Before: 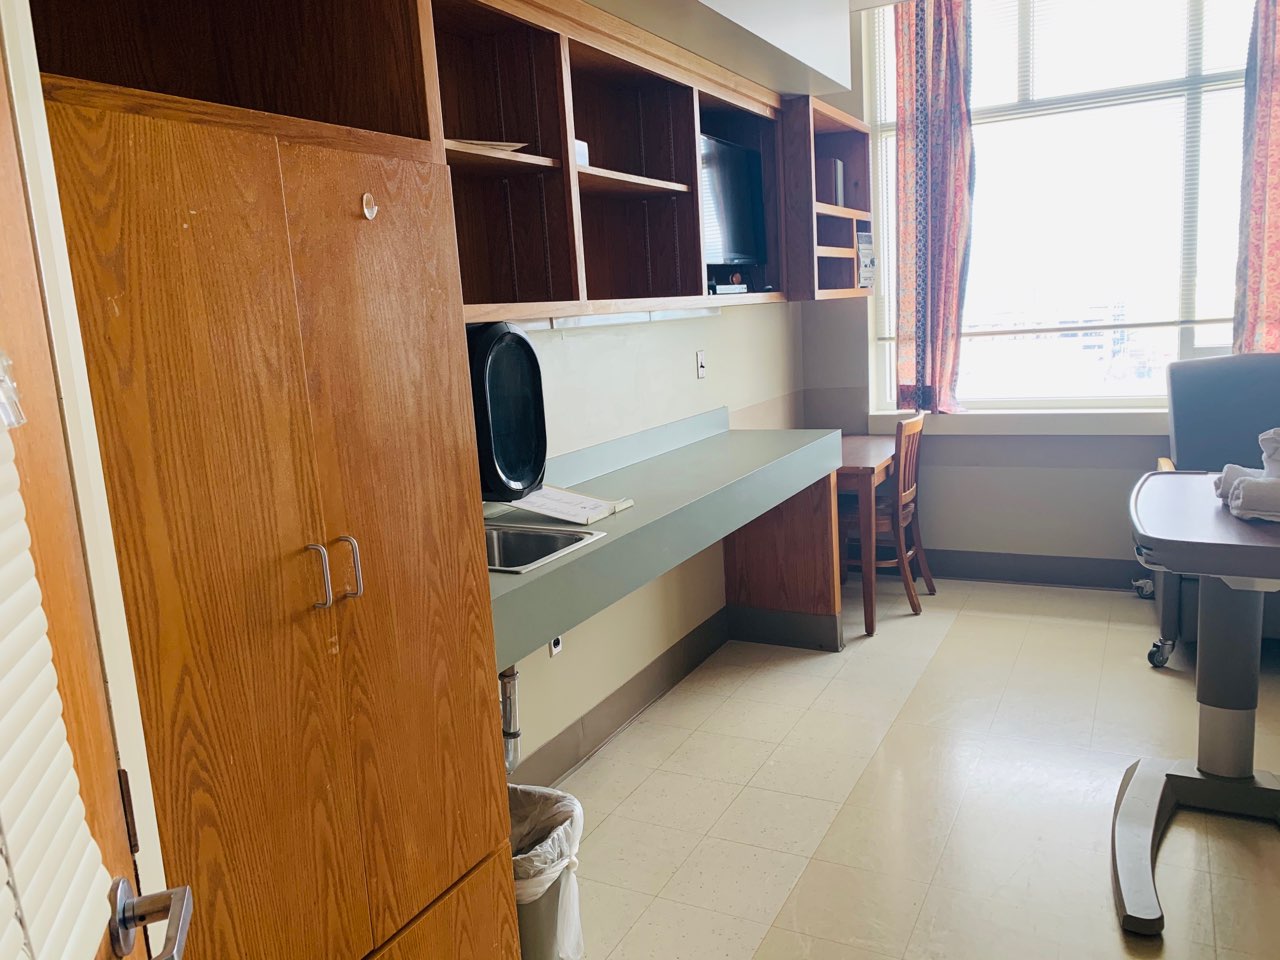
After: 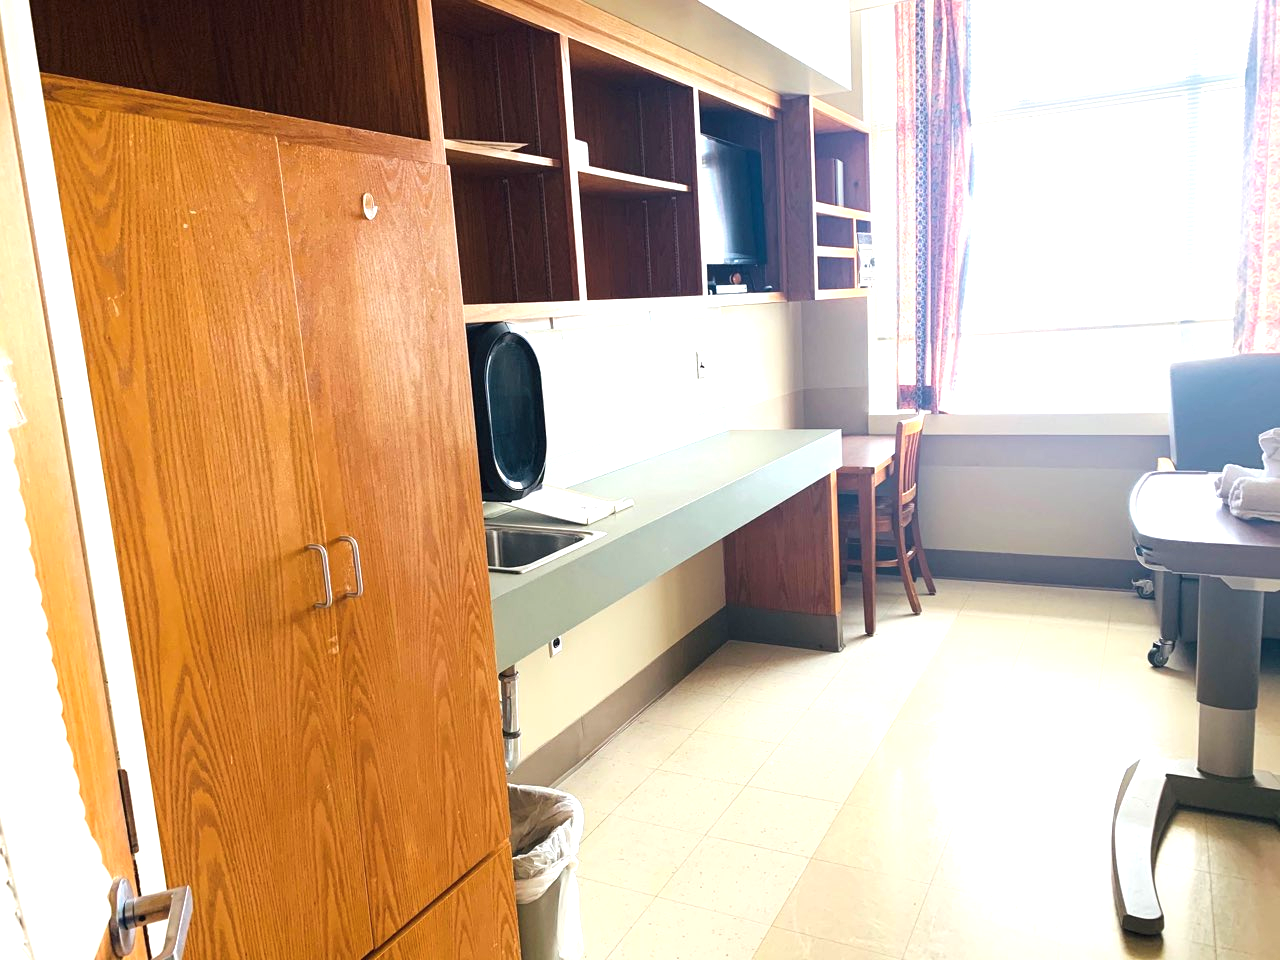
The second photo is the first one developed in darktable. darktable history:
exposure: black level correction 0, exposure 1.1 EV, compensate exposure bias true, compensate highlight preservation false
color balance rgb: on, module defaults
